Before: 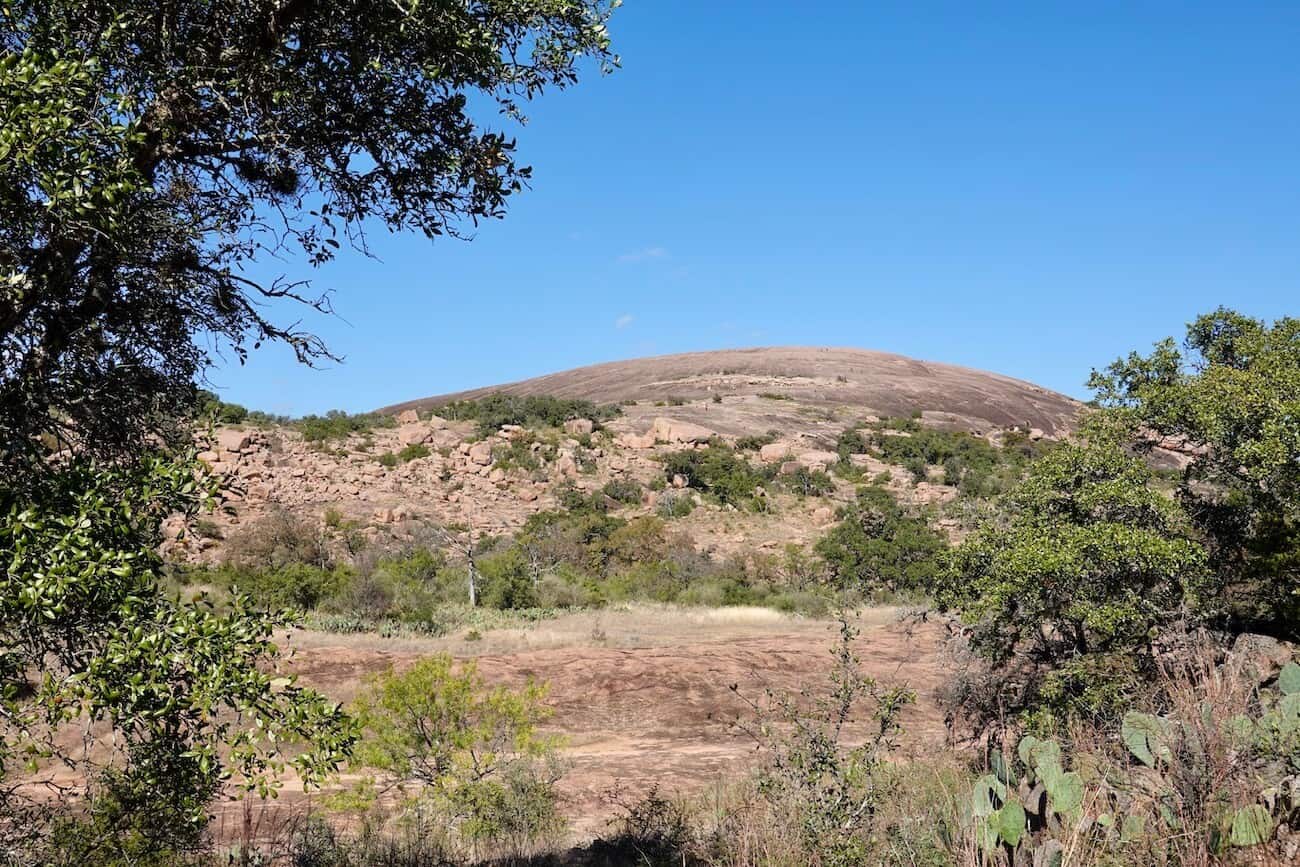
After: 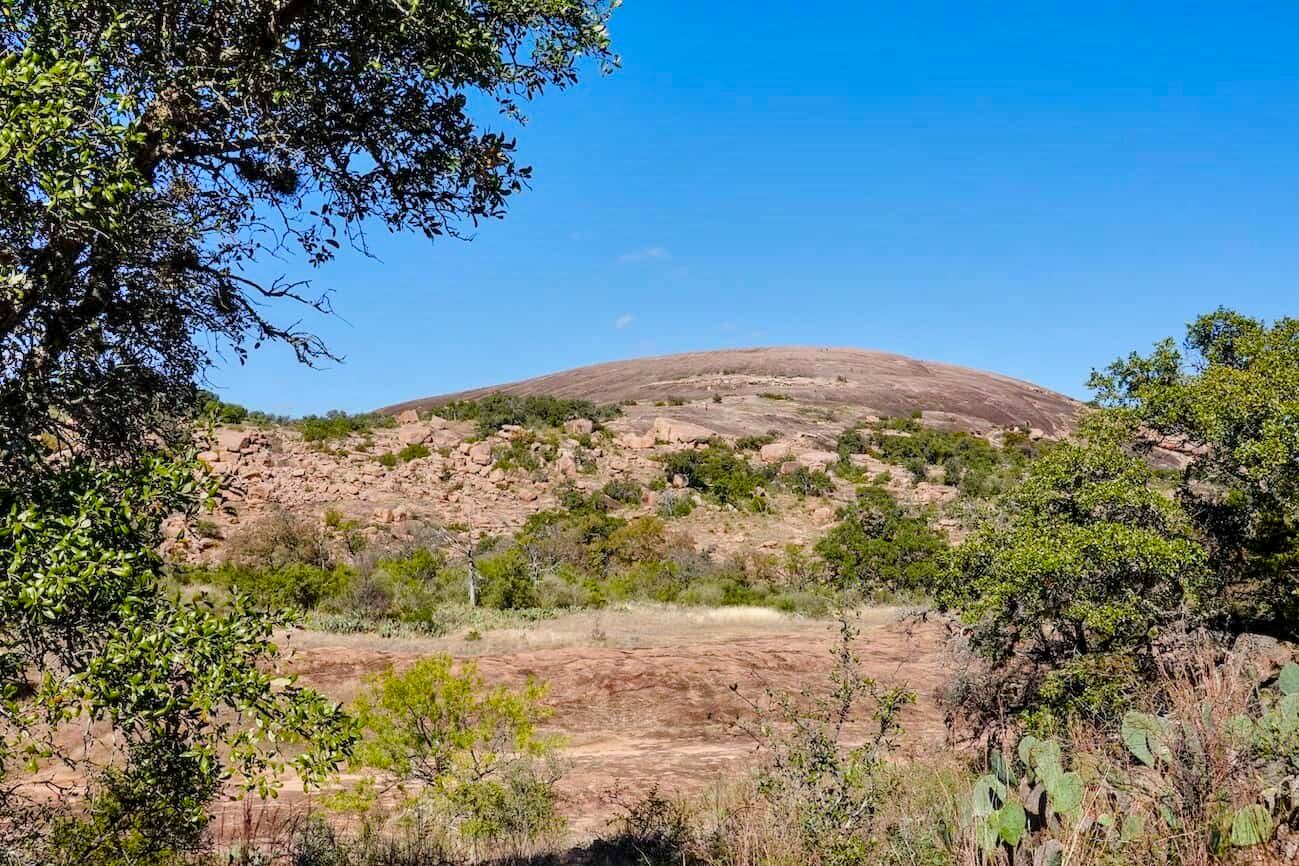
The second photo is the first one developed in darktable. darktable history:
local contrast: on, module defaults
color balance rgb: perceptual saturation grading › global saturation 20%, perceptual saturation grading › highlights -14.404%, perceptual saturation grading › shadows 49.869%, perceptual brilliance grading › mid-tones 9.155%, perceptual brilliance grading › shadows 15.044%
exposure: exposure -0.158 EV, compensate highlight preservation false
shadows and highlights: low approximation 0.01, soften with gaussian
